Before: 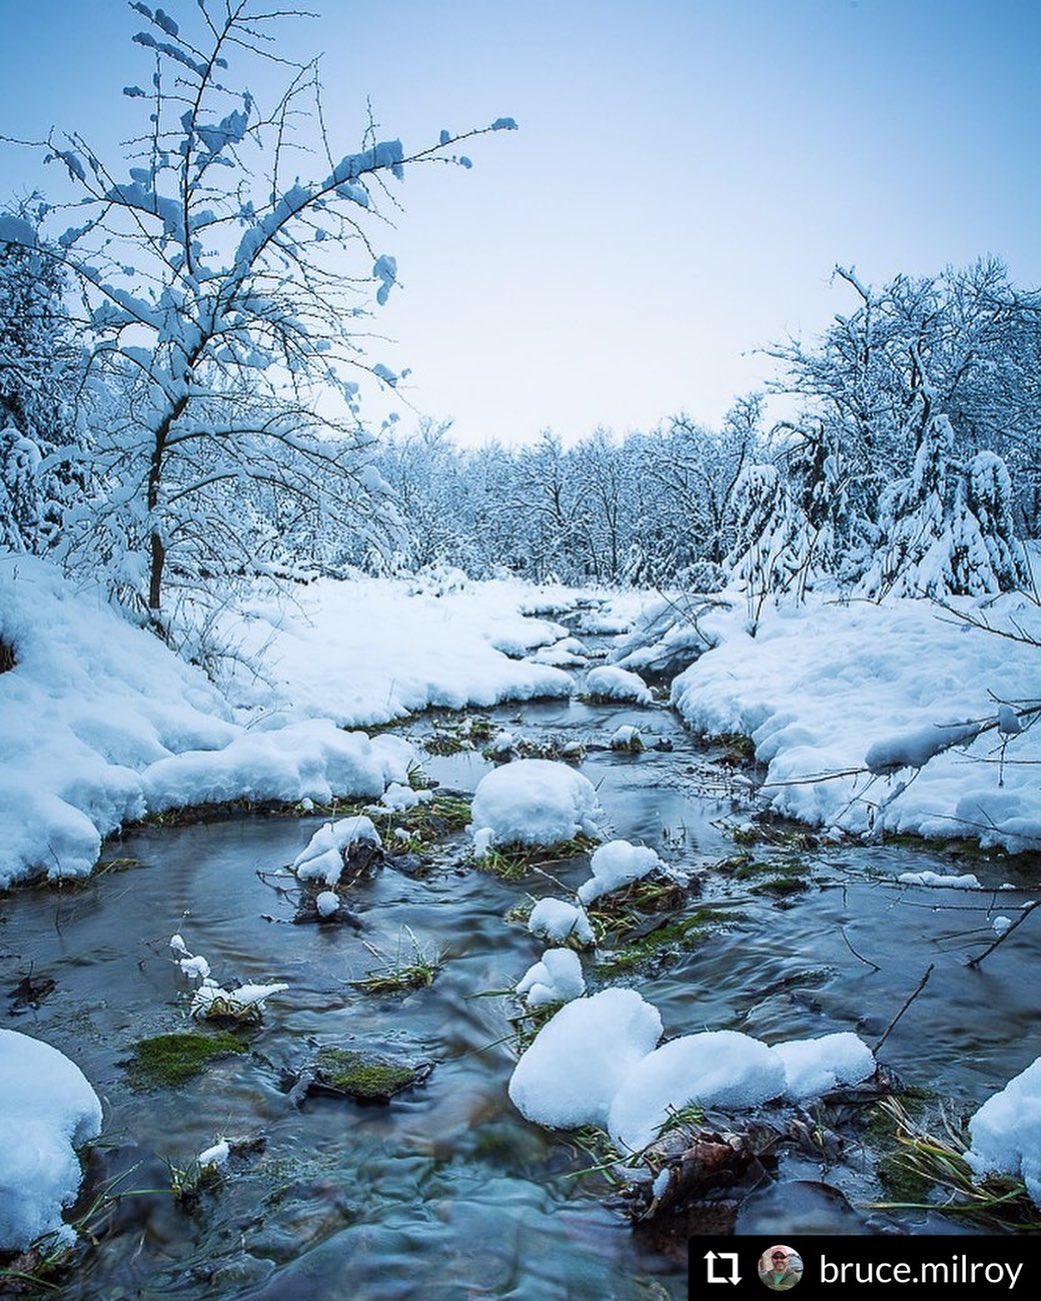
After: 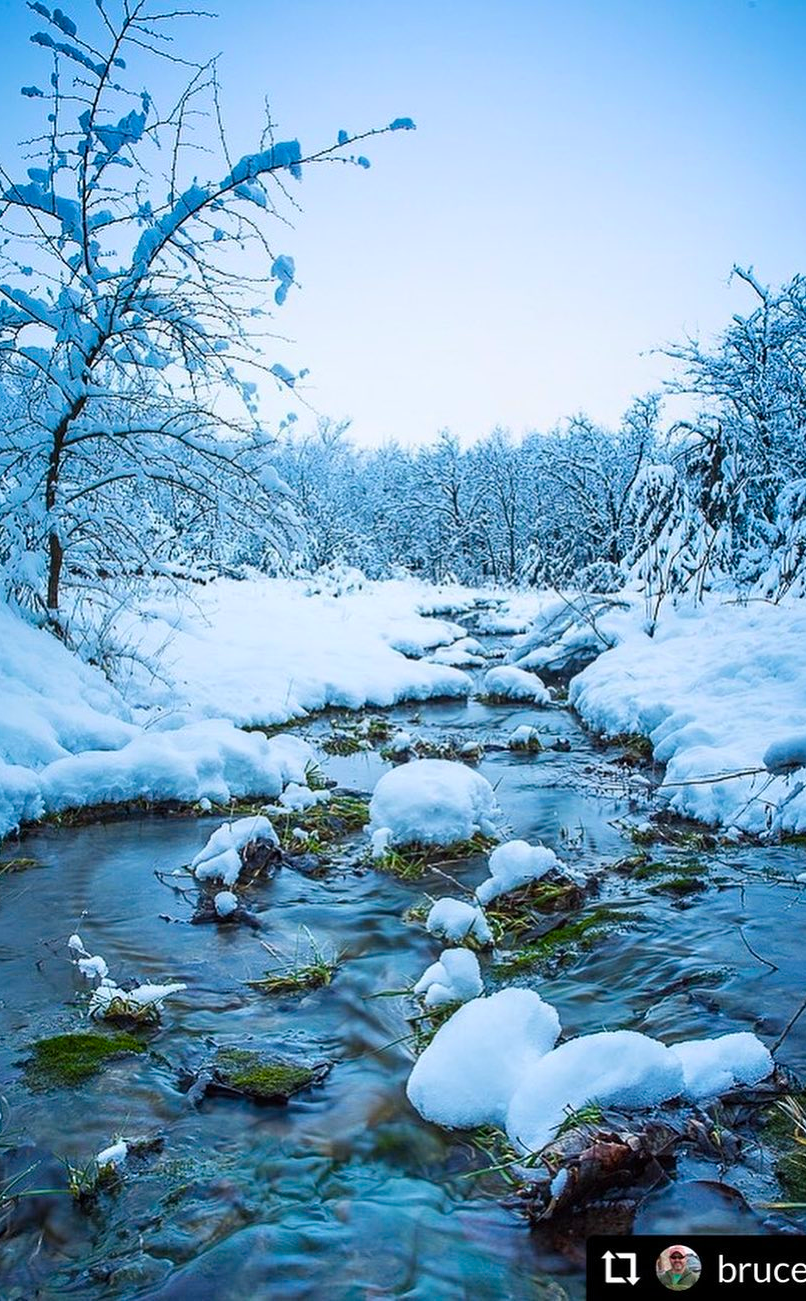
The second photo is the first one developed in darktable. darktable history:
color balance rgb: linear chroma grading › global chroma 15%, perceptual saturation grading › global saturation 30%
crop: left 9.88%, right 12.664%
